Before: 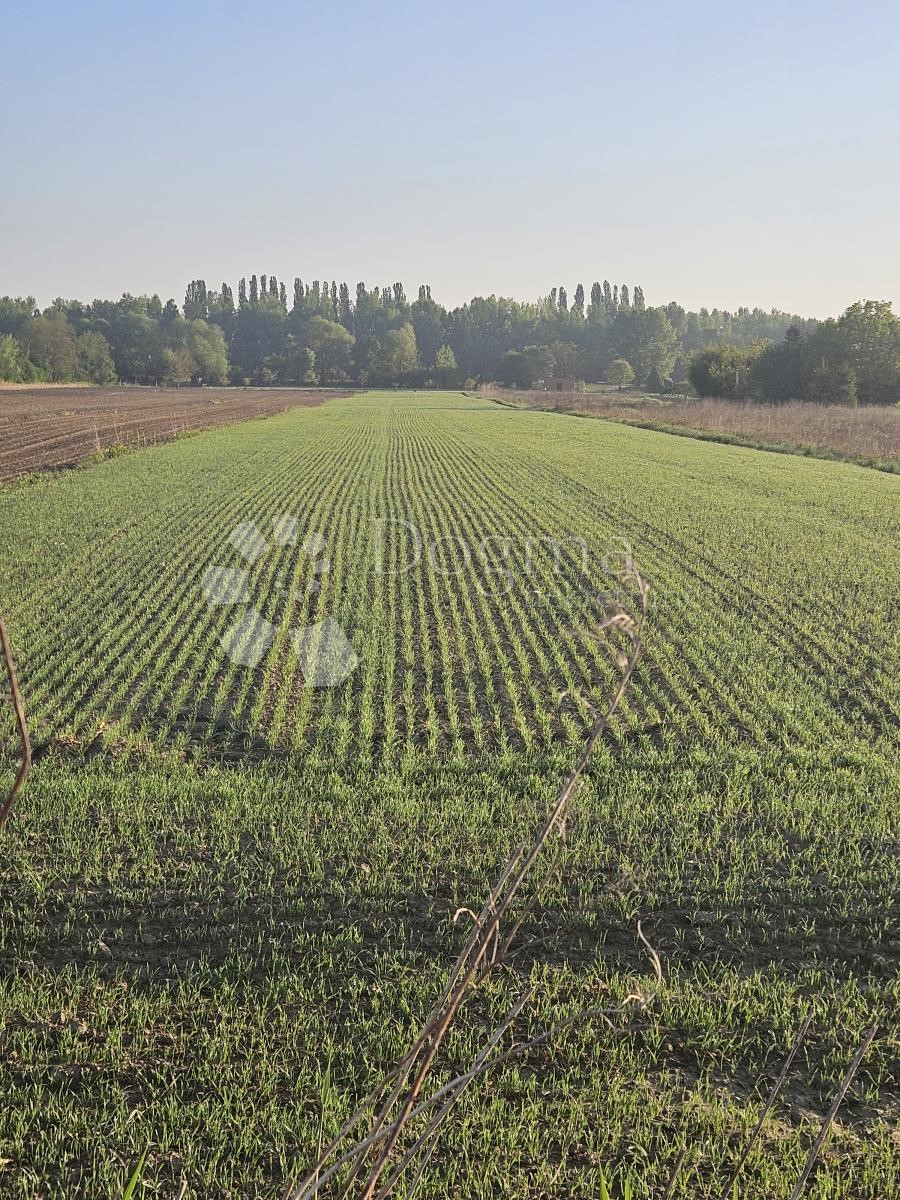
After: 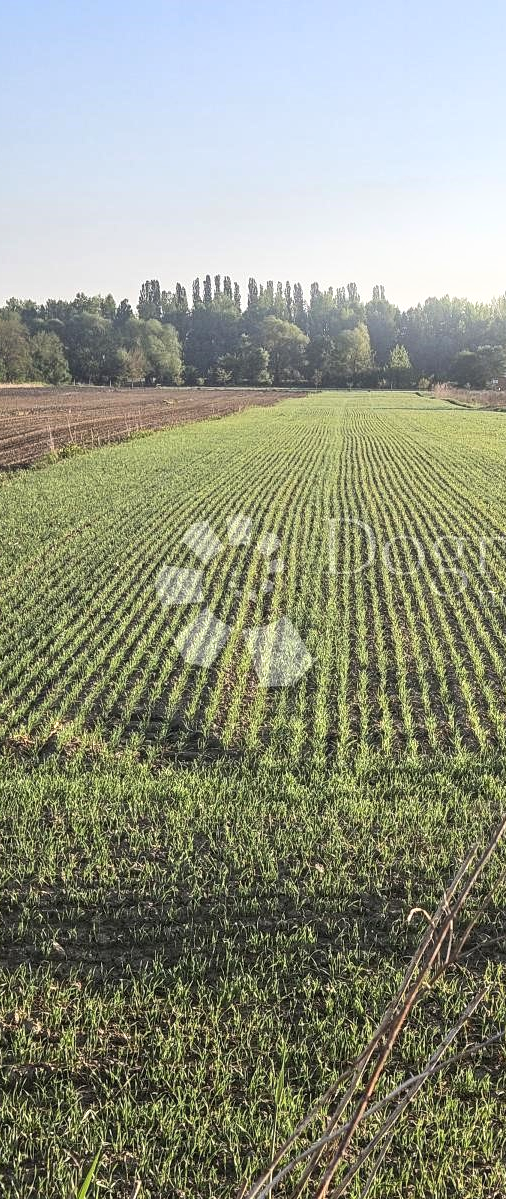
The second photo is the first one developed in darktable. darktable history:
bloom: size 9%, threshold 100%, strength 7%
shadows and highlights: shadows 43.06, highlights 6.94
tone equalizer: -8 EV -0.417 EV, -7 EV -0.389 EV, -6 EV -0.333 EV, -5 EV -0.222 EV, -3 EV 0.222 EV, -2 EV 0.333 EV, -1 EV 0.389 EV, +0 EV 0.417 EV, edges refinement/feathering 500, mask exposure compensation -1.57 EV, preserve details no
contrast brightness saturation: contrast 0.08, saturation 0.02
color zones: mix -62.47%
crop: left 5.114%, right 38.589%
local contrast: detail 130%
